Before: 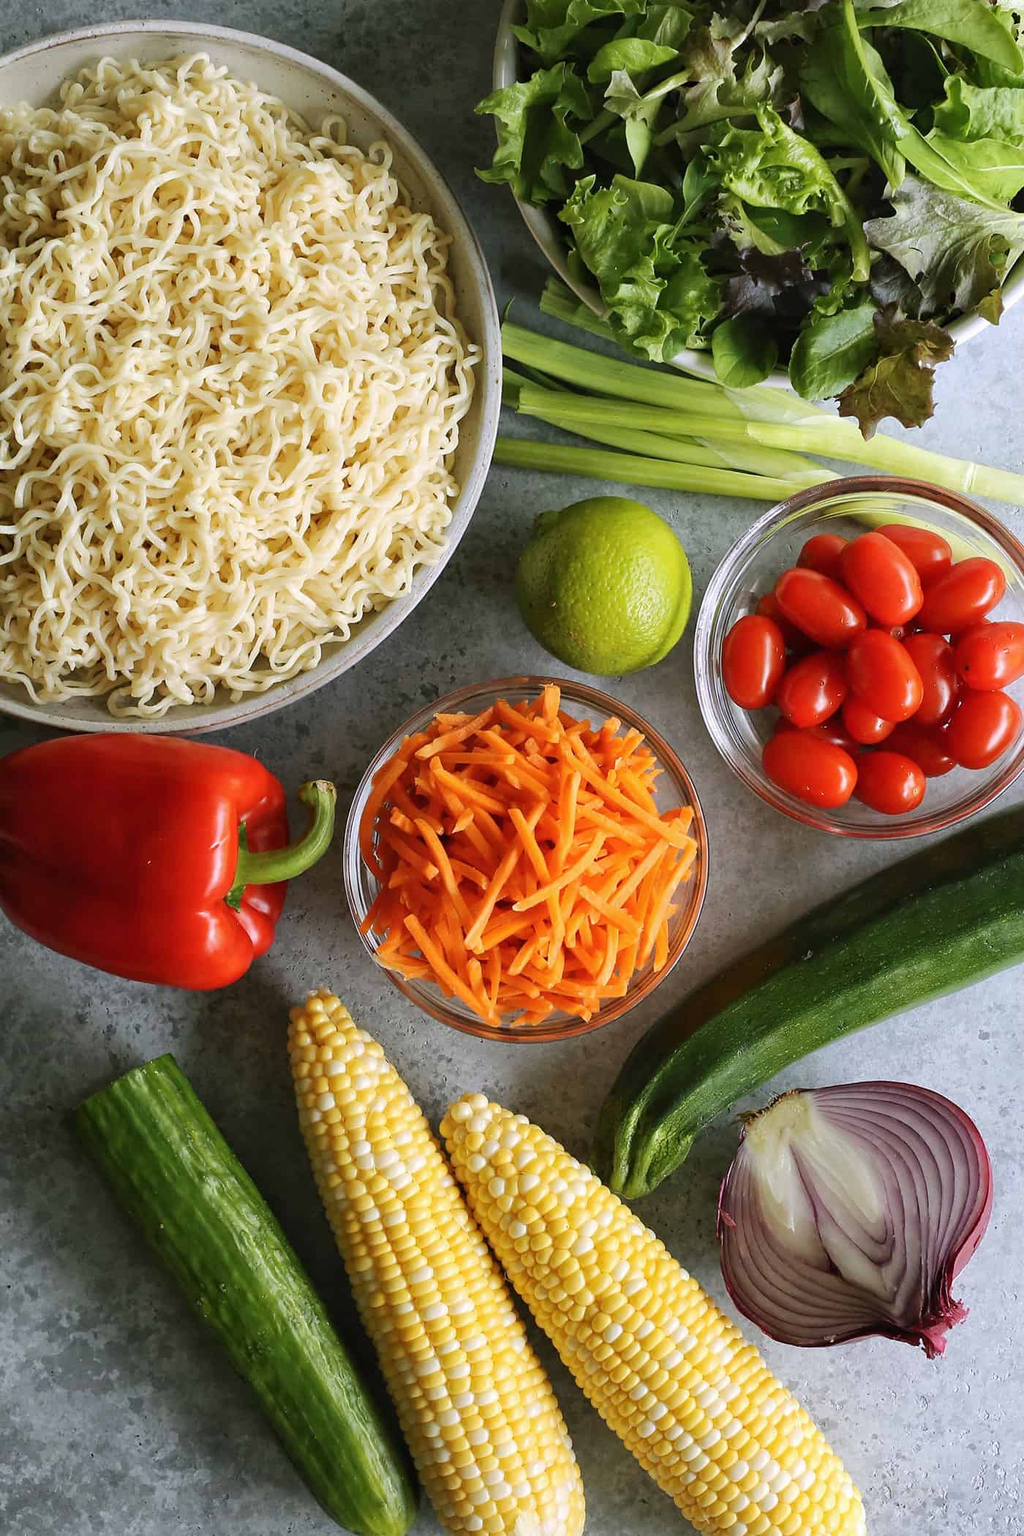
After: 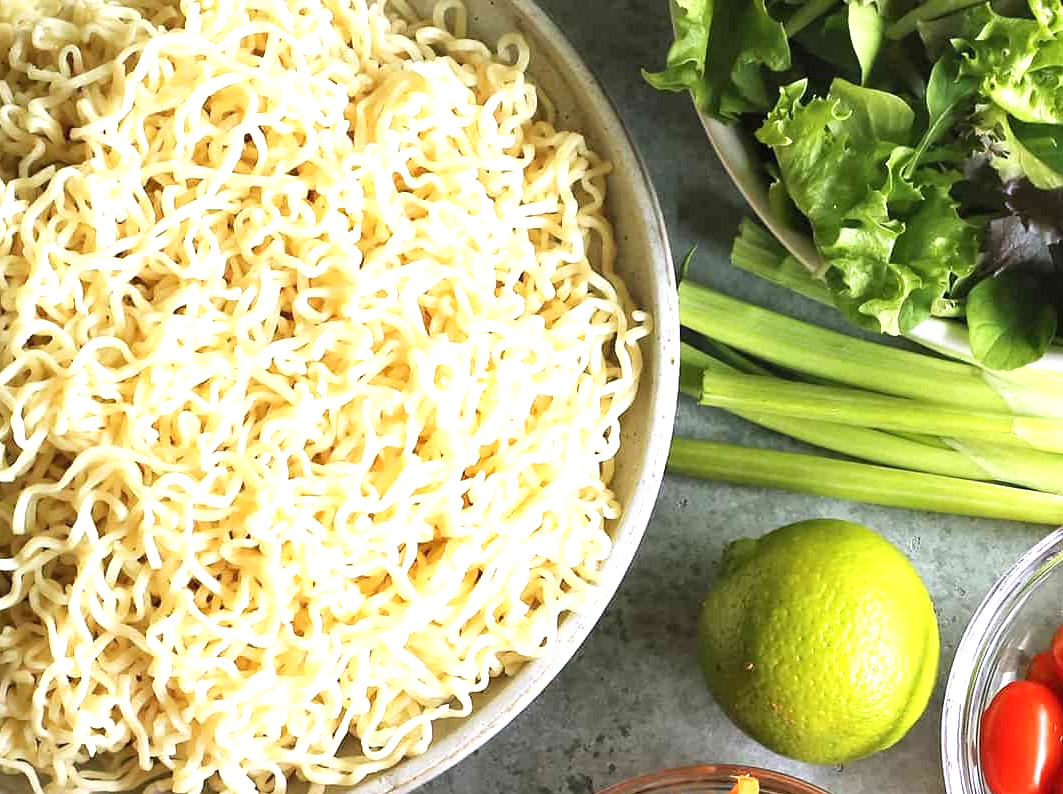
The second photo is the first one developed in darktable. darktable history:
exposure: exposure 1.001 EV, compensate highlight preservation false
crop: left 0.517%, top 7.633%, right 23.55%, bottom 54.552%
